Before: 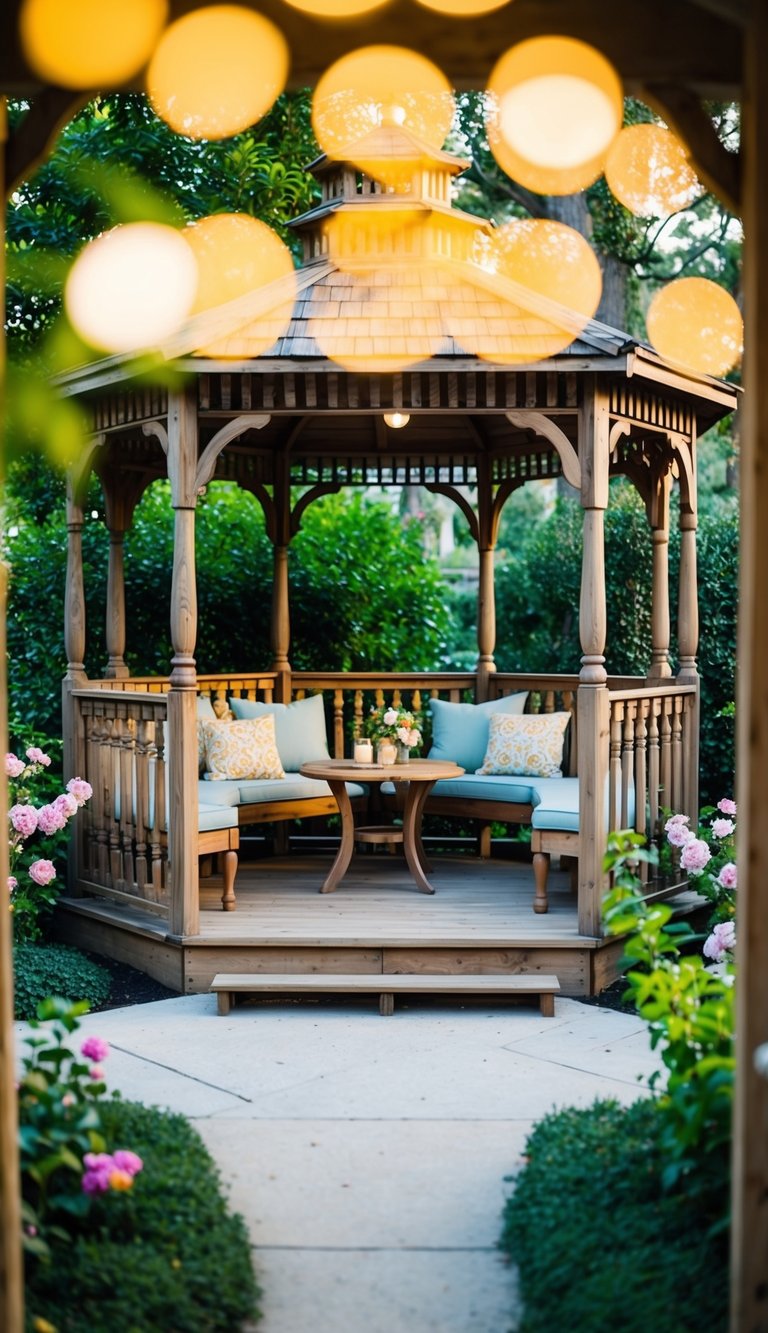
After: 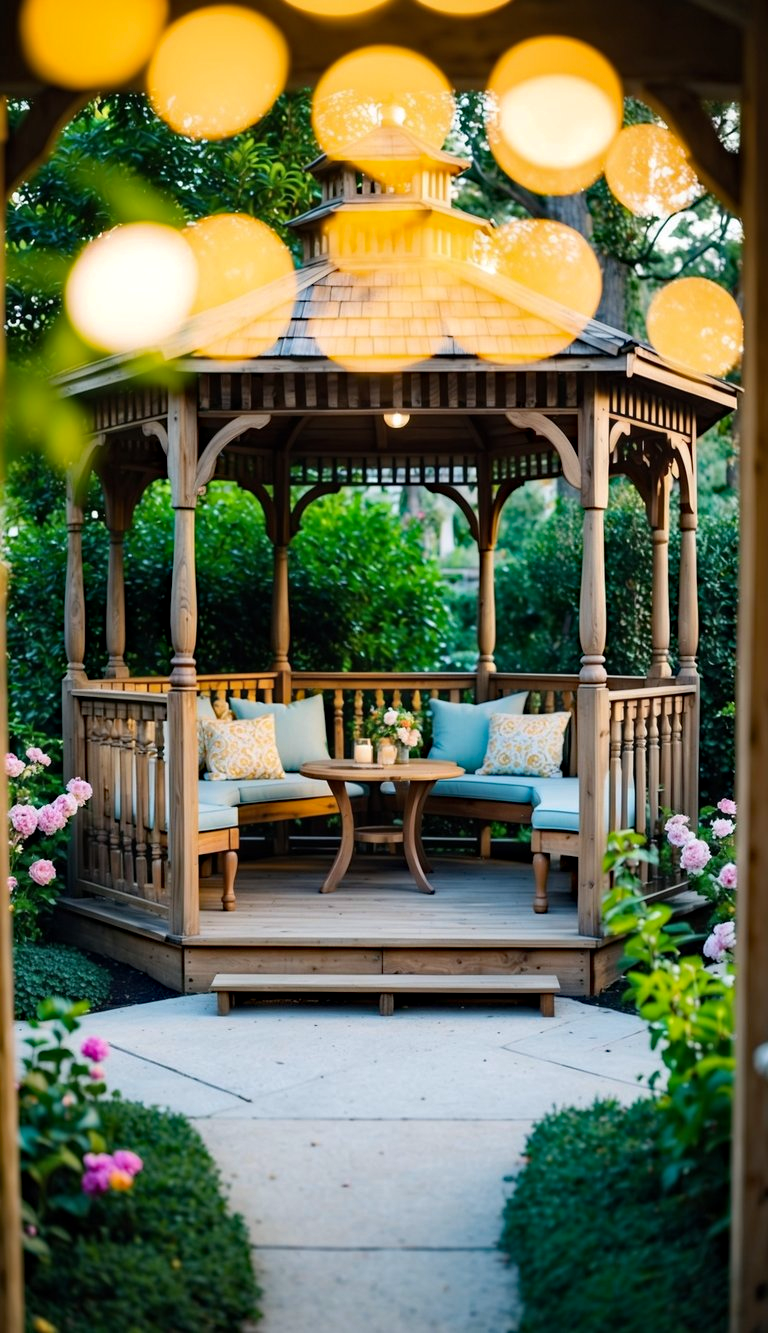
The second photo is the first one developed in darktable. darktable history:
haze removal: strength 0.3, distance 0.253, compatibility mode true, adaptive false
